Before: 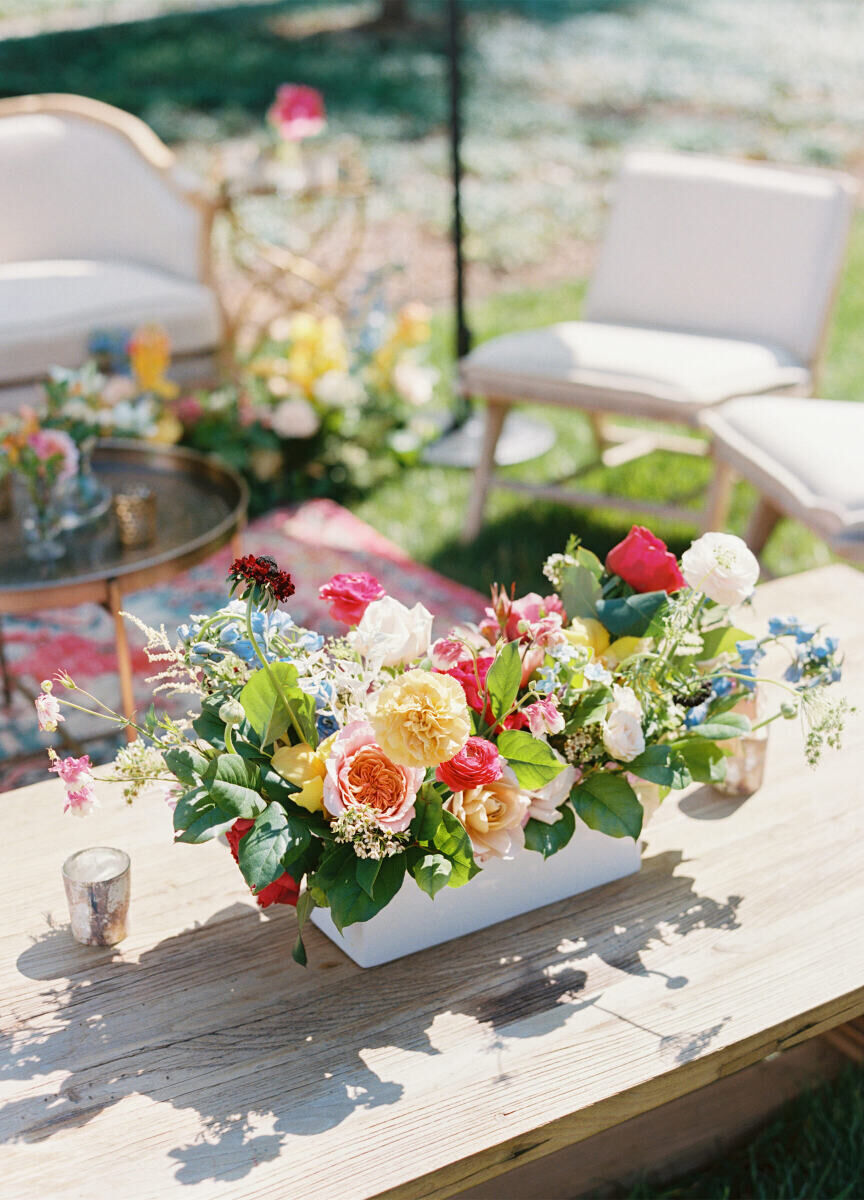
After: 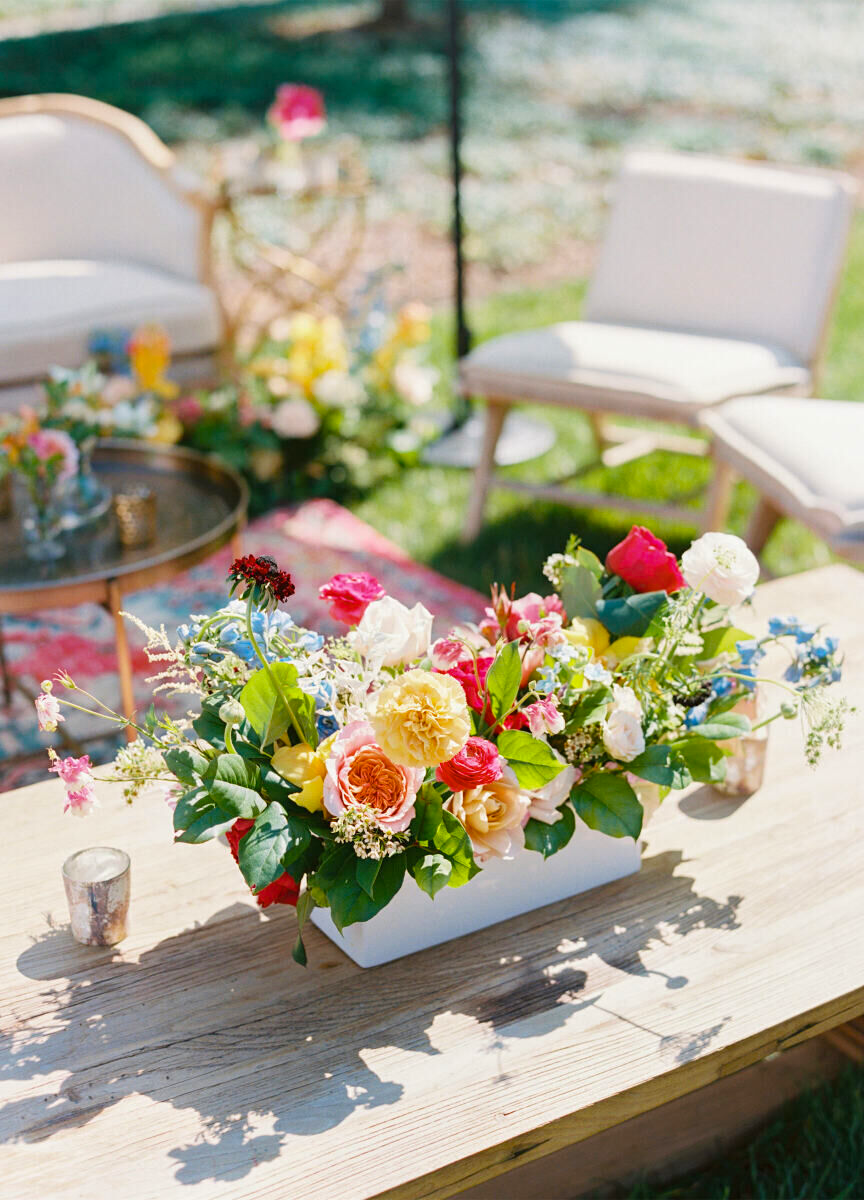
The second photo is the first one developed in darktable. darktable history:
color balance rgb: linear chroma grading › global chroma 8.682%, perceptual saturation grading › global saturation 1.554%, perceptual saturation grading › highlights -2.747%, perceptual saturation grading › mid-tones 3.264%, perceptual saturation grading › shadows 8.395%, global vibrance 20%
